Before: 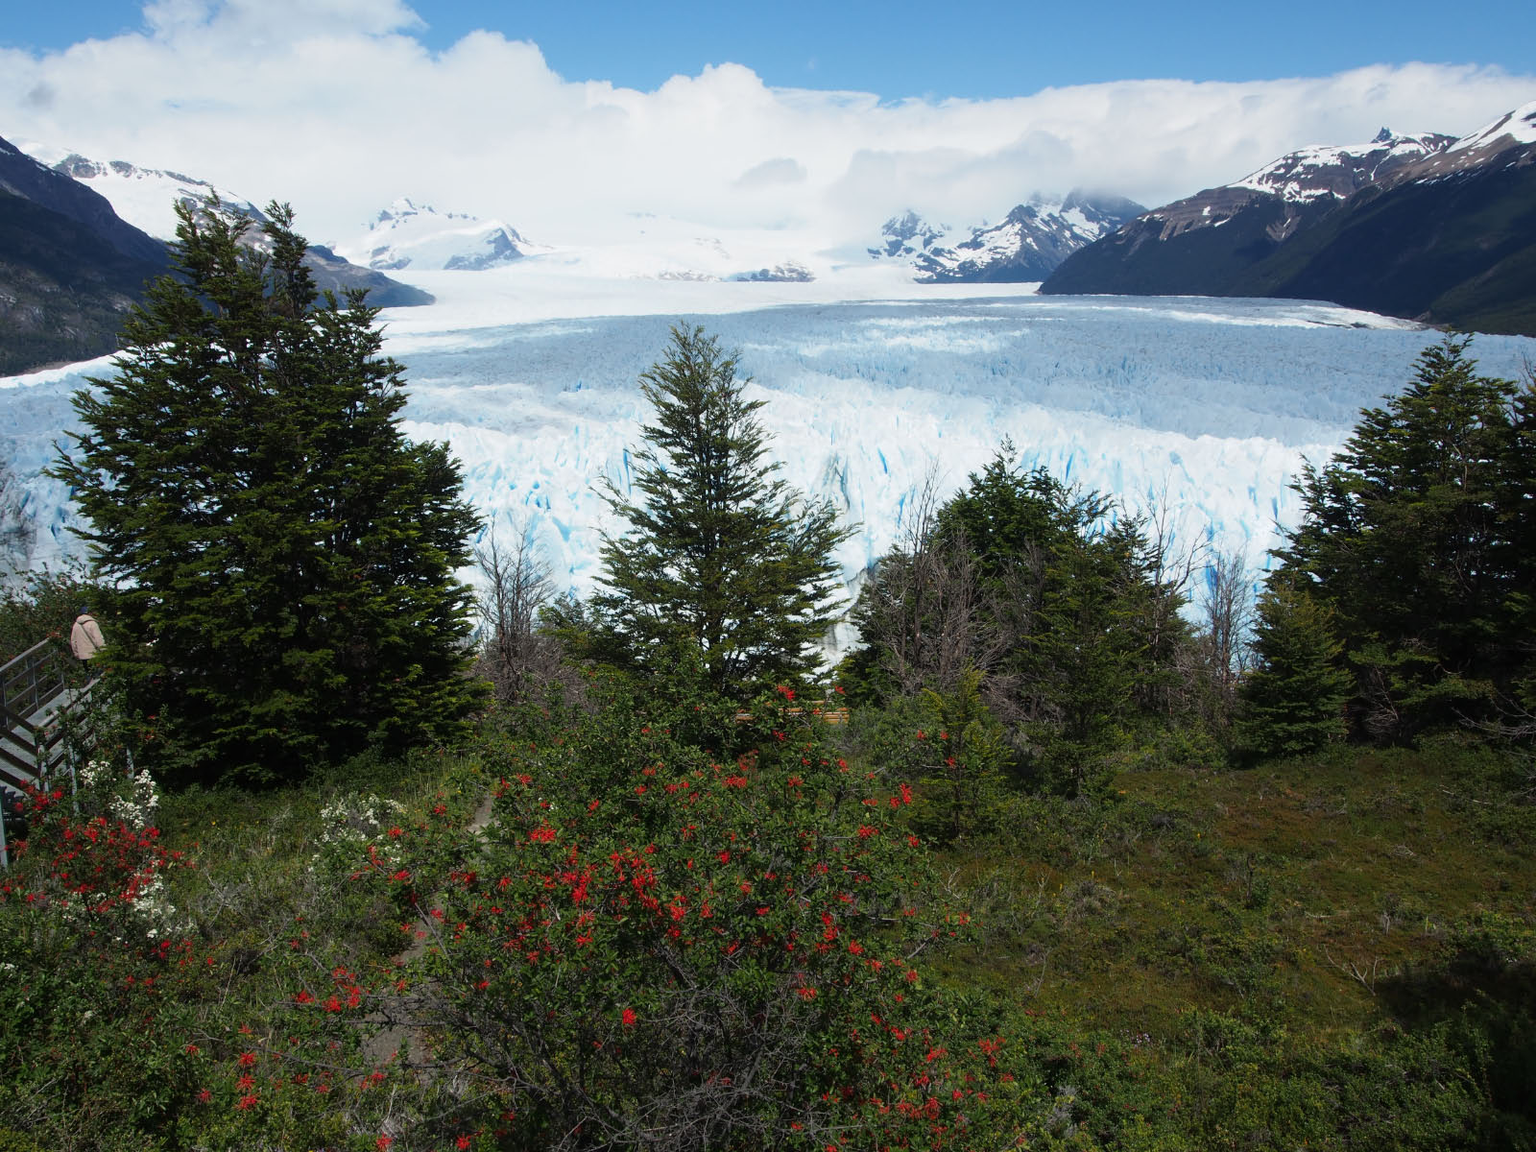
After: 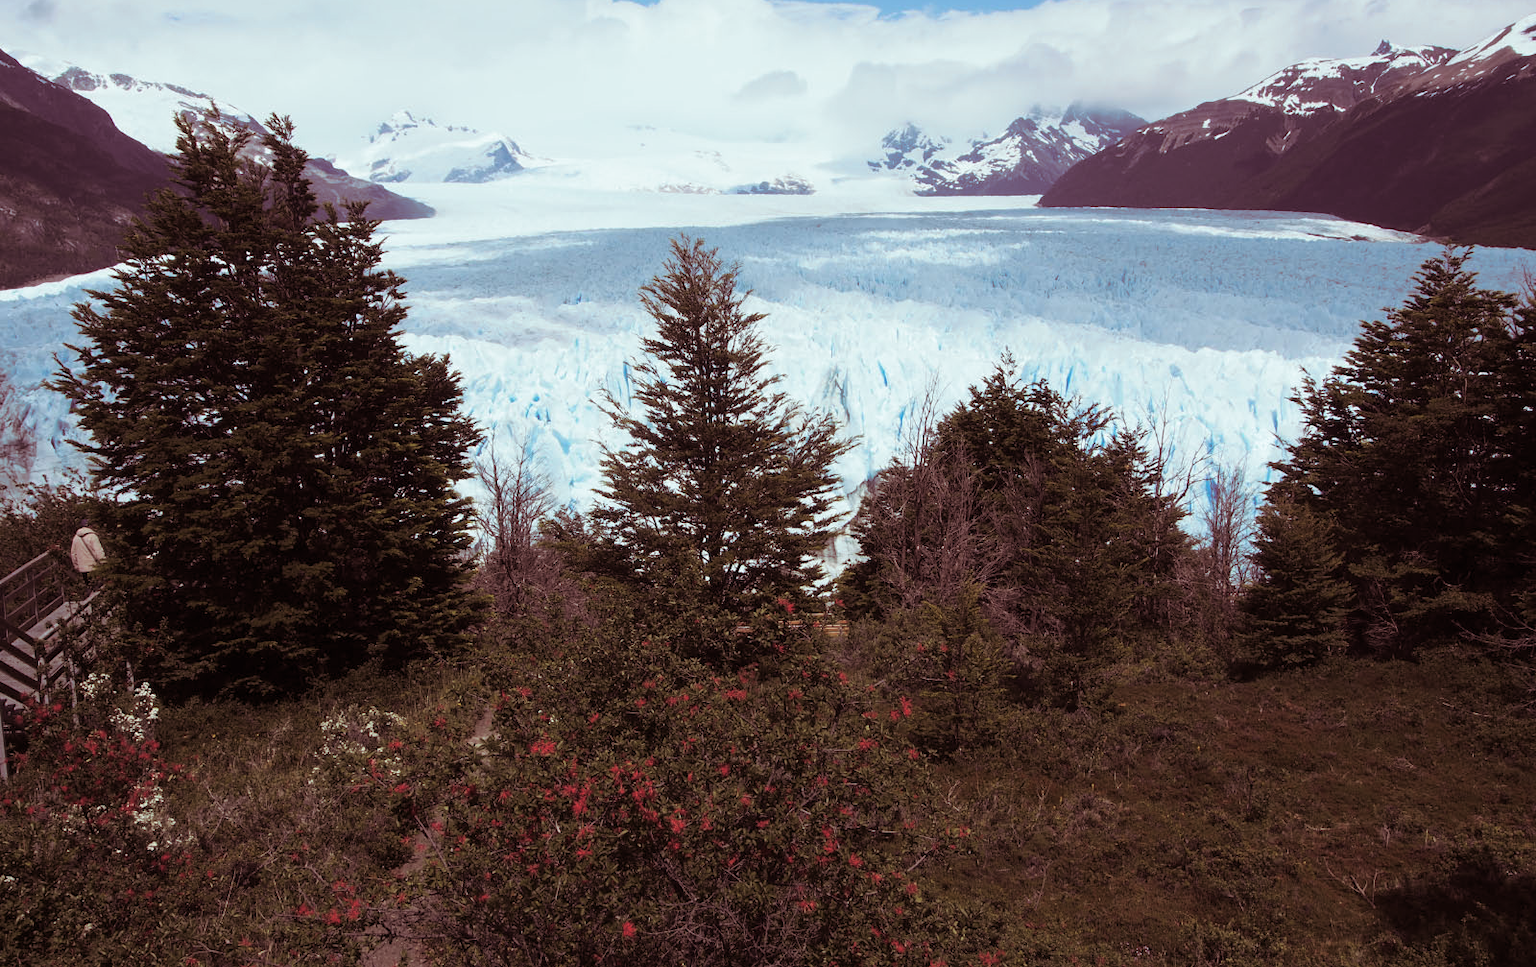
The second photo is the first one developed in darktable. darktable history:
split-toning: highlights › hue 180°
crop: top 7.625%, bottom 8.027%
